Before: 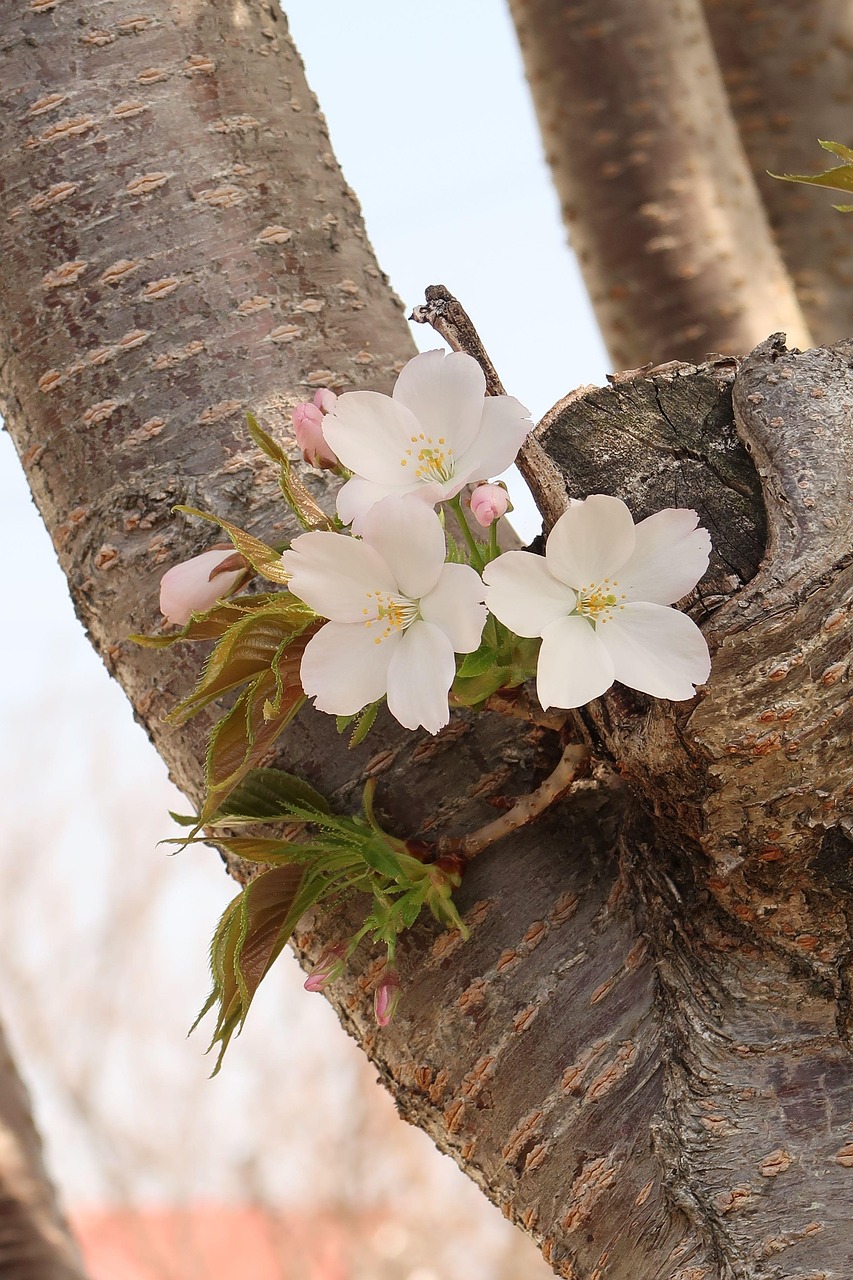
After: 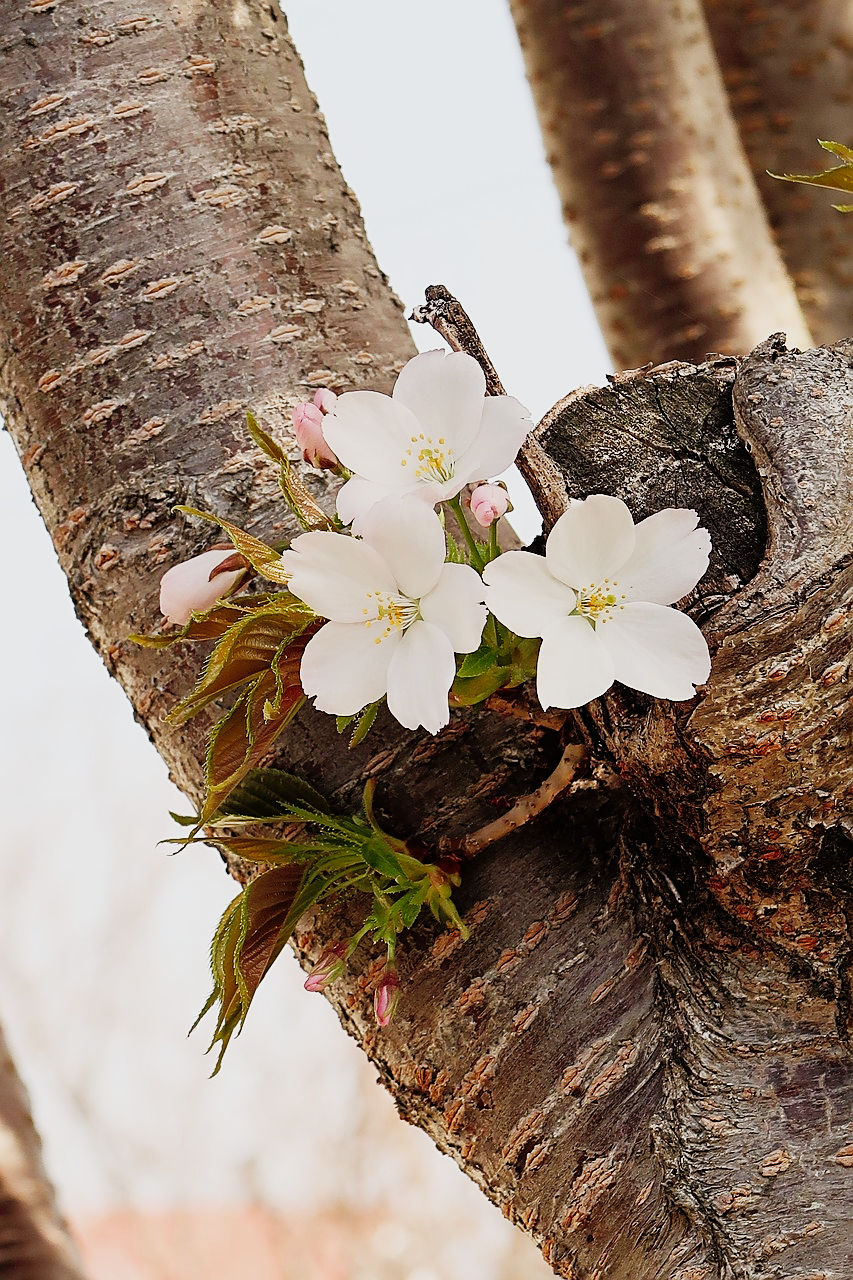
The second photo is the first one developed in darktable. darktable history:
sharpen: on, module defaults
sigmoid: contrast 2, skew -0.2, preserve hue 0%, red attenuation 0.1, red rotation 0.035, green attenuation 0.1, green rotation -0.017, blue attenuation 0.15, blue rotation -0.052, base primaries Rec2020
shadows and highlights: shadows 43.06, highlights 6.94
